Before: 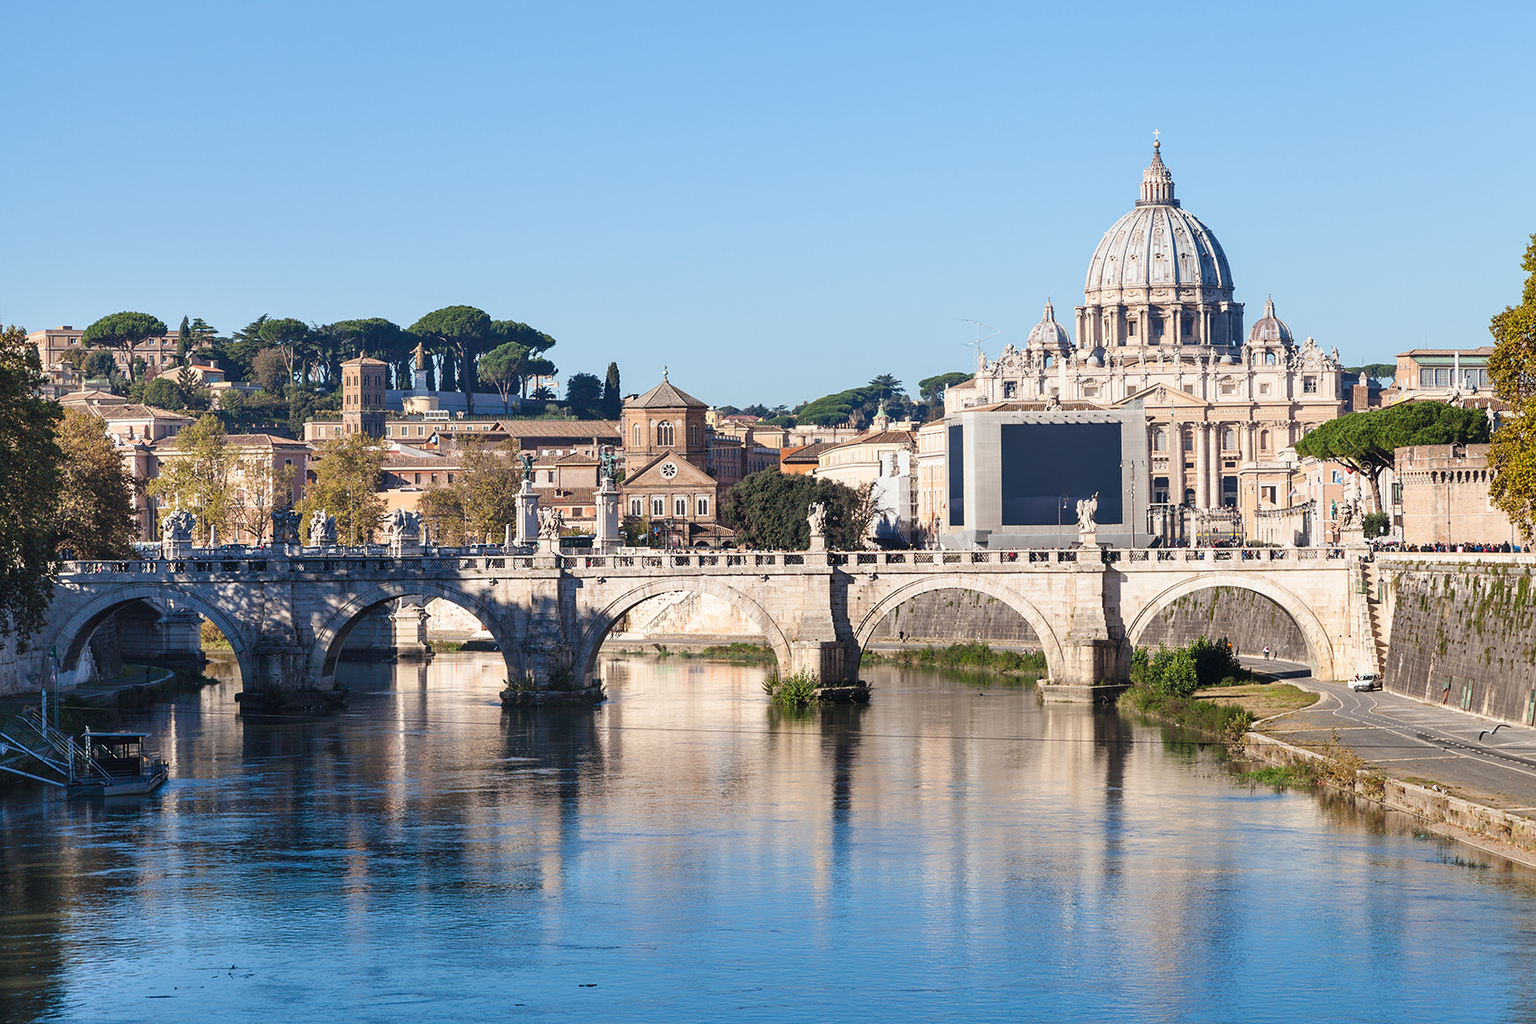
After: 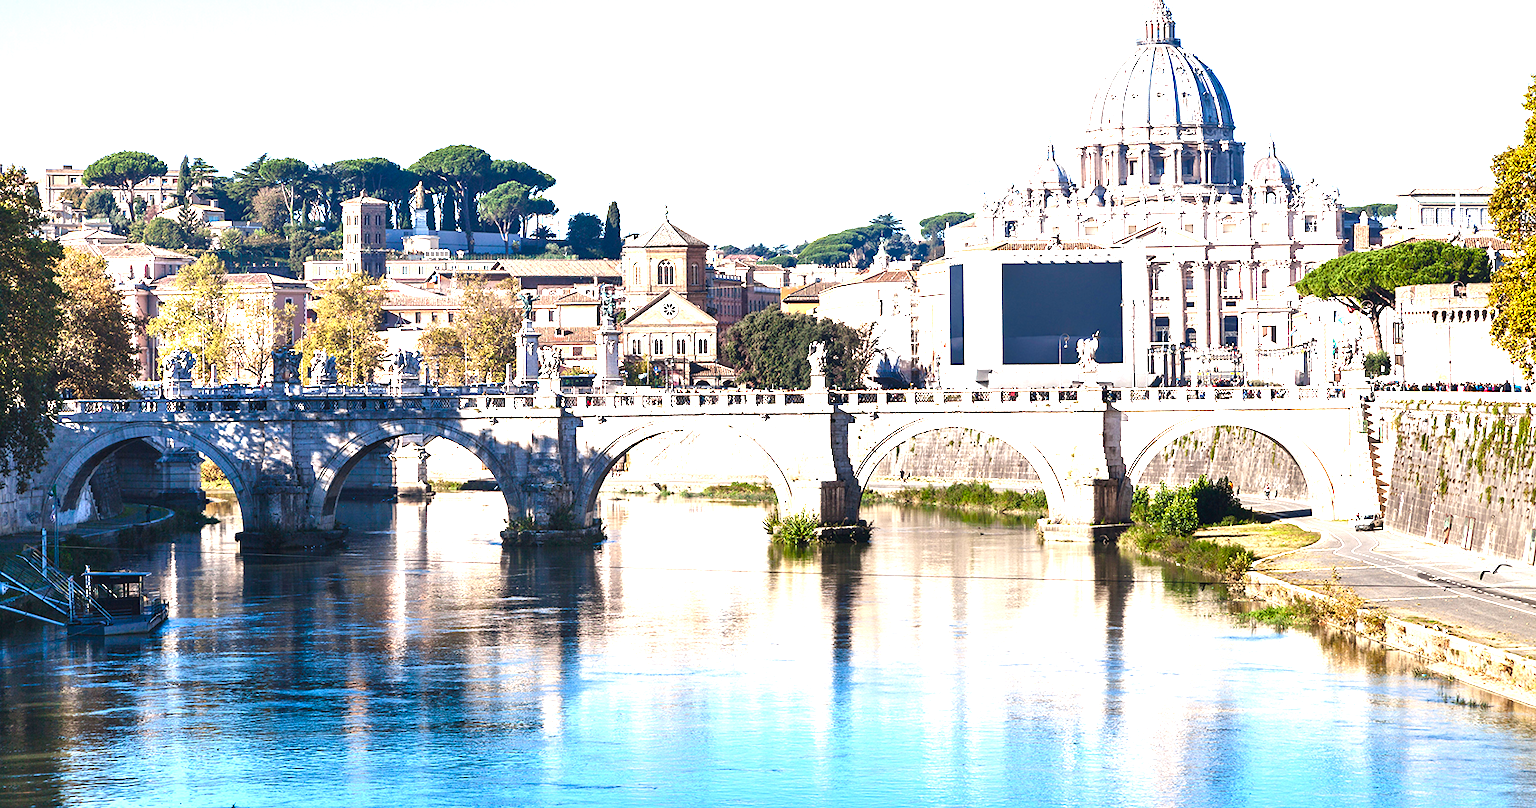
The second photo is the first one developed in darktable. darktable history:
exposure: black level correction 0, exposure 1.096 EV, compensate highlight preservation false
crop and rotate: top 15.717%, bottom 5.344%
color balance rgb: perceptual saturation grading › global saturation 20%, perceptual saturation grading › highlights -25.404%, perceptual saturation grading › shadows 49.294%, perceptual brilliance grading › global brilliance 15.44%, perceptual brilliance grading › shadows -35.066%
